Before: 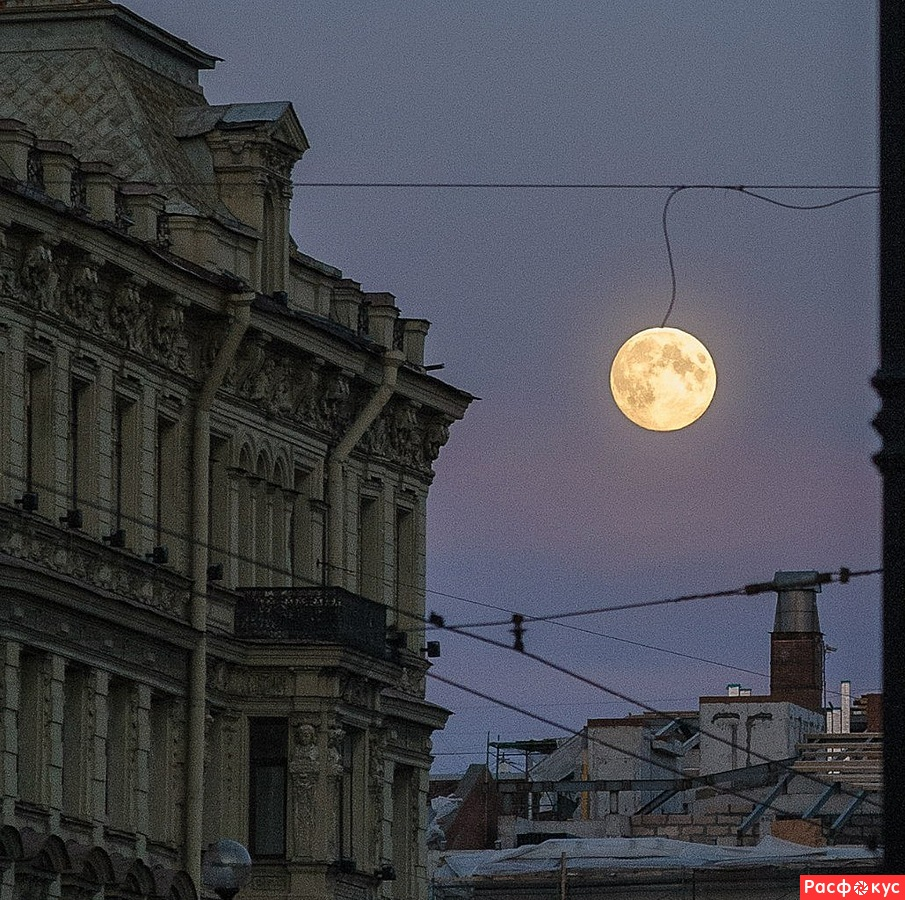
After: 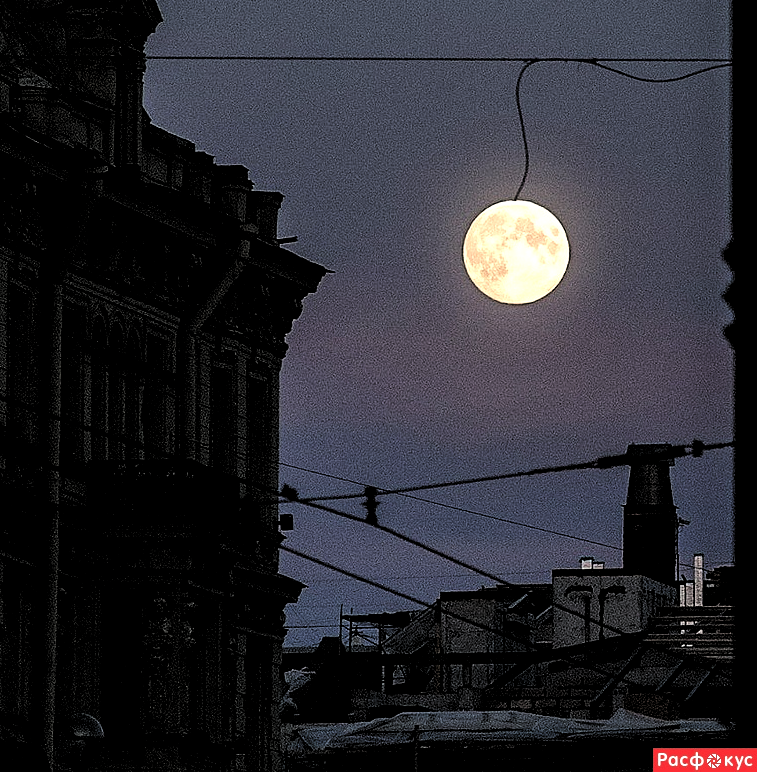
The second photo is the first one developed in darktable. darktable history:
filmic rgb: black relative exposure -5.1 EV, white relative exposure 3.99 EV, hardness 2.9, contrast 1.399, highlights saturation mix -31.35%, color science v6 (2022)
exposure: compensate highlight preservation false
color zones: curves: ch0 [(0, 0.473) (0.001, 0.473) (0.226, 0.548) (0.4, 0.589) (0.525, 0.54) (0.728, 0.403) (0.999, 0.473) (1, 0.473)]; ch1 [(0, 0.619) (0.001, 0.619) (0.234, 0.388) (0.4, 0.372) (0.528, 0.422) (0.732, 0.53) (0.999, 0.619) (1, 0.619)]; ch2 [(0, 0.547) (0.001, 0.547) (0.226, 0.45) (0.4, 0.525) (0.525, 0.585) (0.8, 0.511) (0.999, 0.547) (1, 0.547)]
crop: left 16.264%, top 14.166%
levels: white 99.94%, levels [0.129, 0.519, 0.867]
